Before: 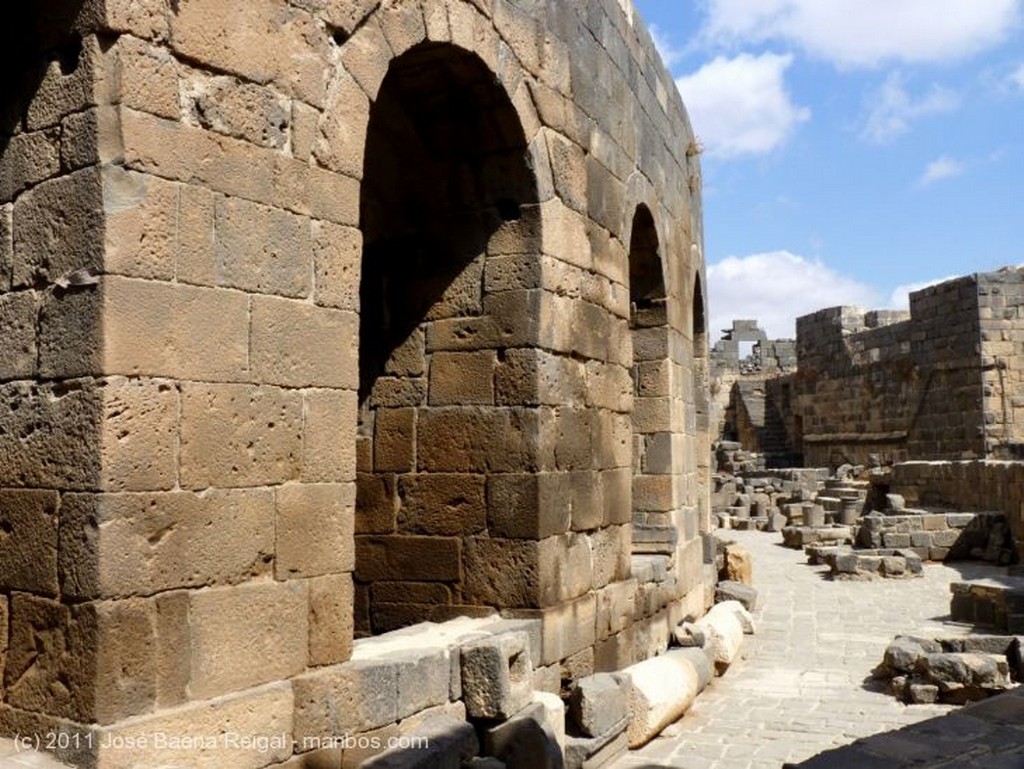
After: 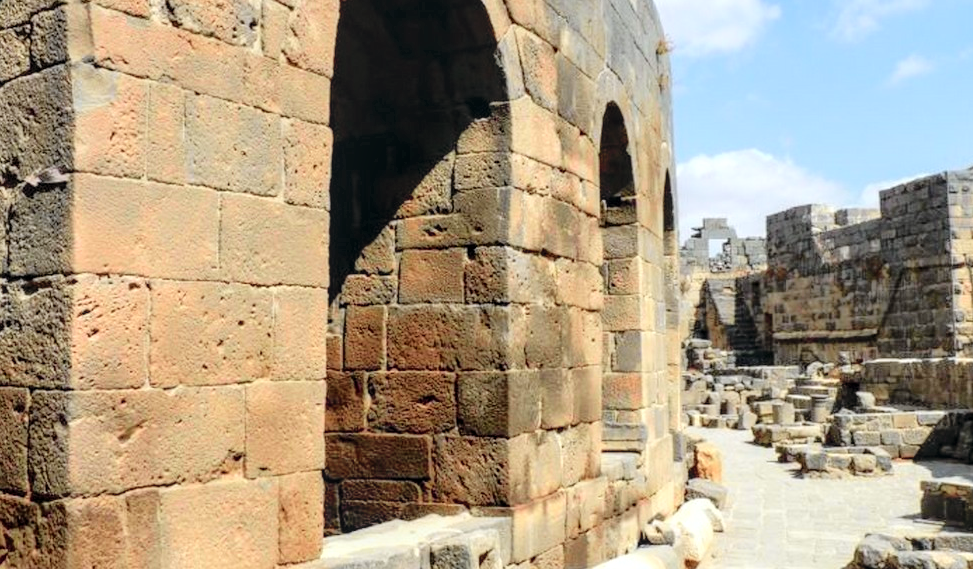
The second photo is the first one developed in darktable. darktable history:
crop and rotate: left 2.991%, top 13.302%, right 1.981%, bottom 12.636%
contrast brightness saturation: brightness 0.28
tone curve: curves: ch0 [(0, 0) (0.081, 0.044) (0.192, 0.125) (0.283, 0.238) (0.416, 0.449) (0.495, 0.524) (0.686, 0.743) (0.826, 0.865) (0.978, 0.988)]; ch1 [(0, 0) (0.161, 0.092) (0.35, 0.33) (0.392, 0.392) (0.427, 0.426) (0.479, 0.472) (0.505, 0.497) (0.521, 0.514) (0.547, 0.568) (0.579, 0.597) (0.625, 0.627) (0.678, 0.733) (1, 1)]; ch2 [(0, 0) (0.346, 0.362) (0.404, 0.427) (0.502, 0.495) (0.531, 0.523) (0.549, 0.554) (0.582, 0.596) (0.629, 0.642) (0.717, 0.678) (1, 1)], color space Lab, independent channels, preserve colors none
color correction: saturation 1.11
local contrast: on, module defaults
